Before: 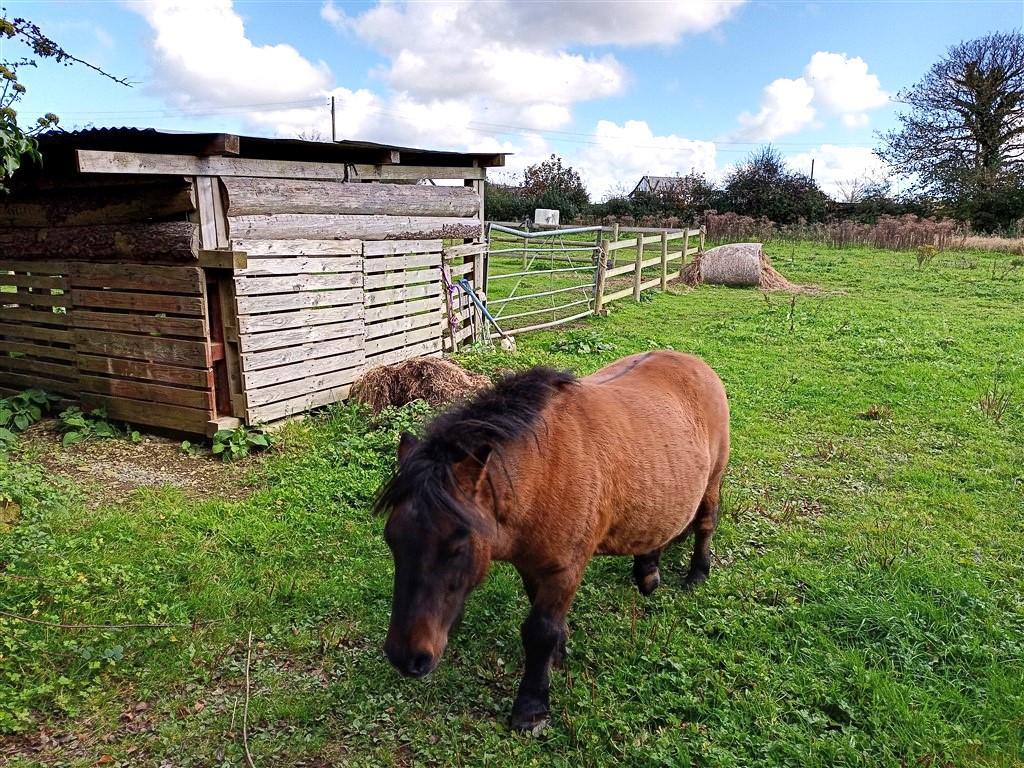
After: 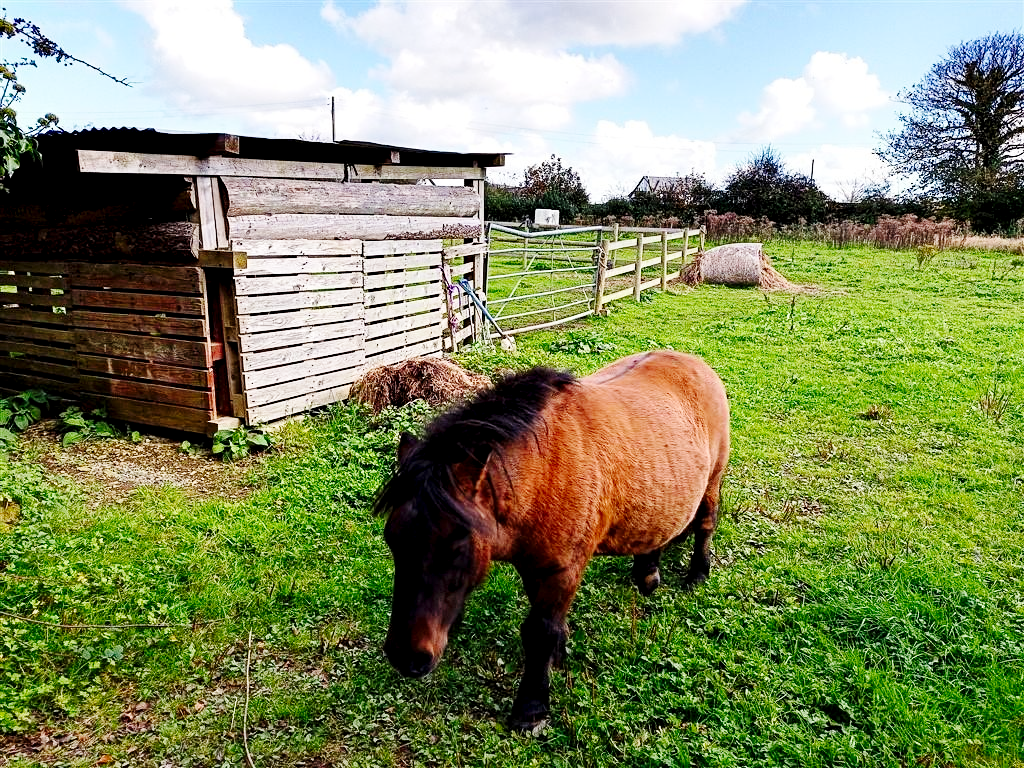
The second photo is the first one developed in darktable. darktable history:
base curve: curves: ch0 [(0, 0) (0.036, 0.025) (0.121, 0.166) (0.206, 0.329) (0.605, 0.79) (1, 1)], preserve colors none
exposure: black level correction 0.01, exposure 0.016 EV, compensate highlight preservation false
